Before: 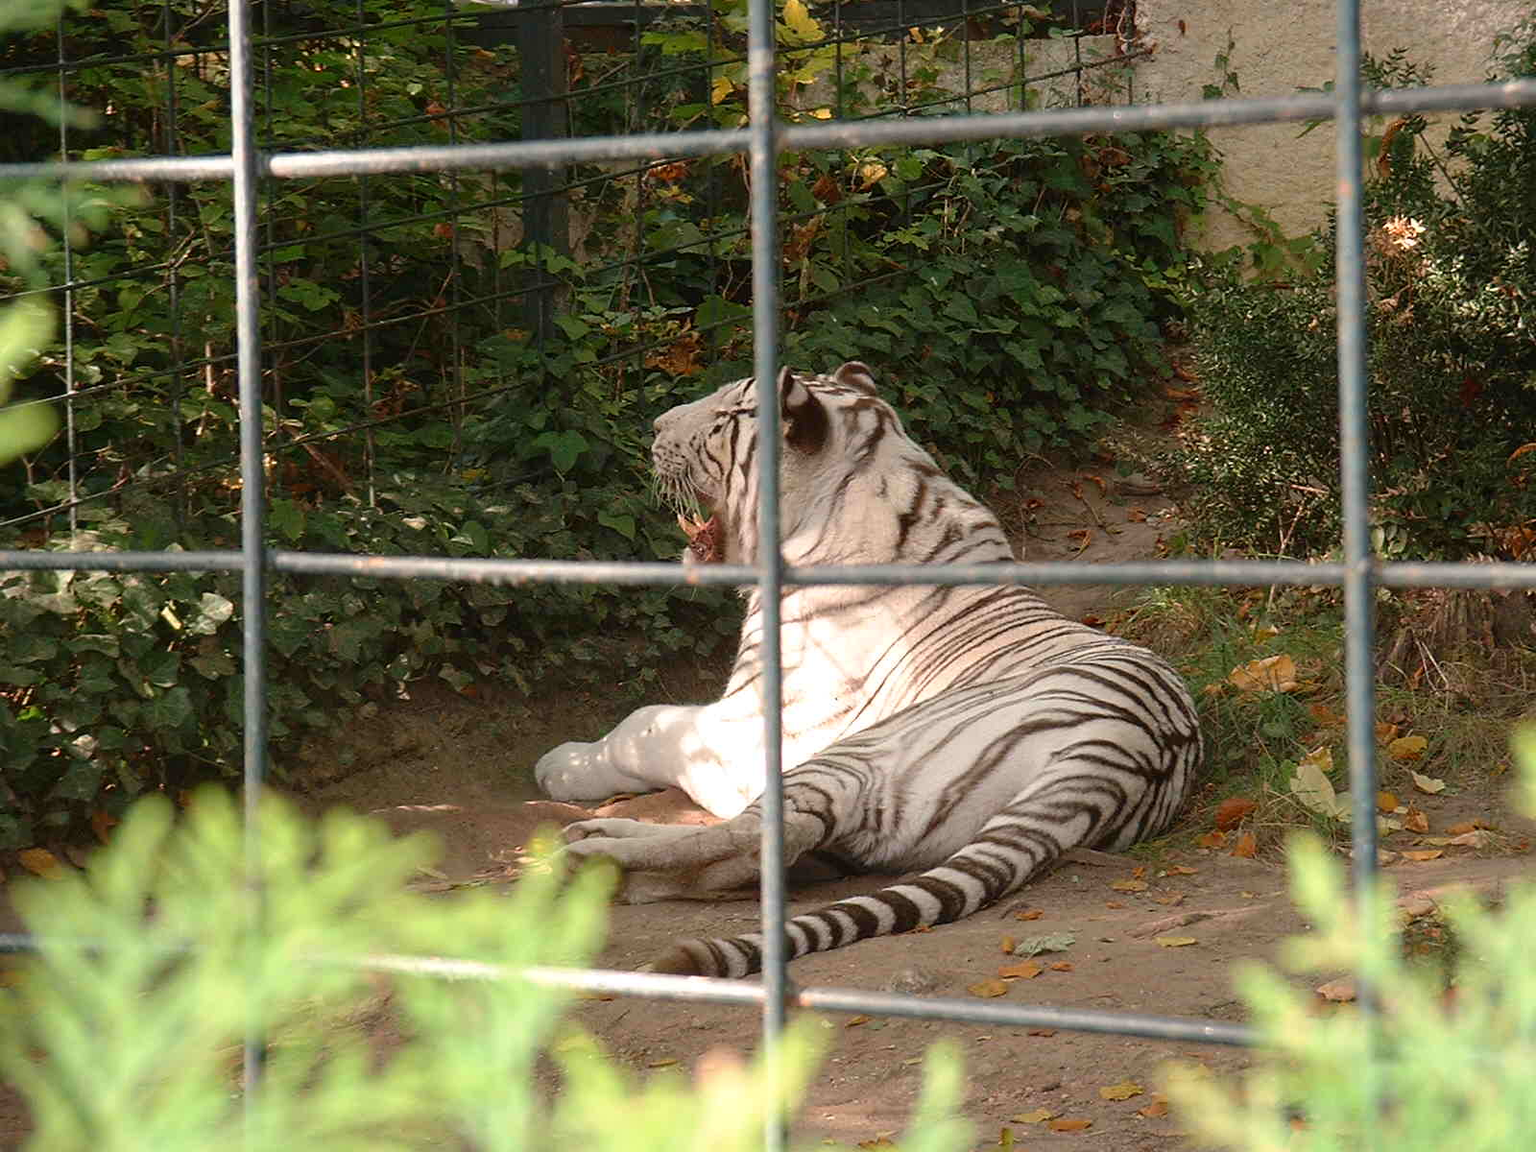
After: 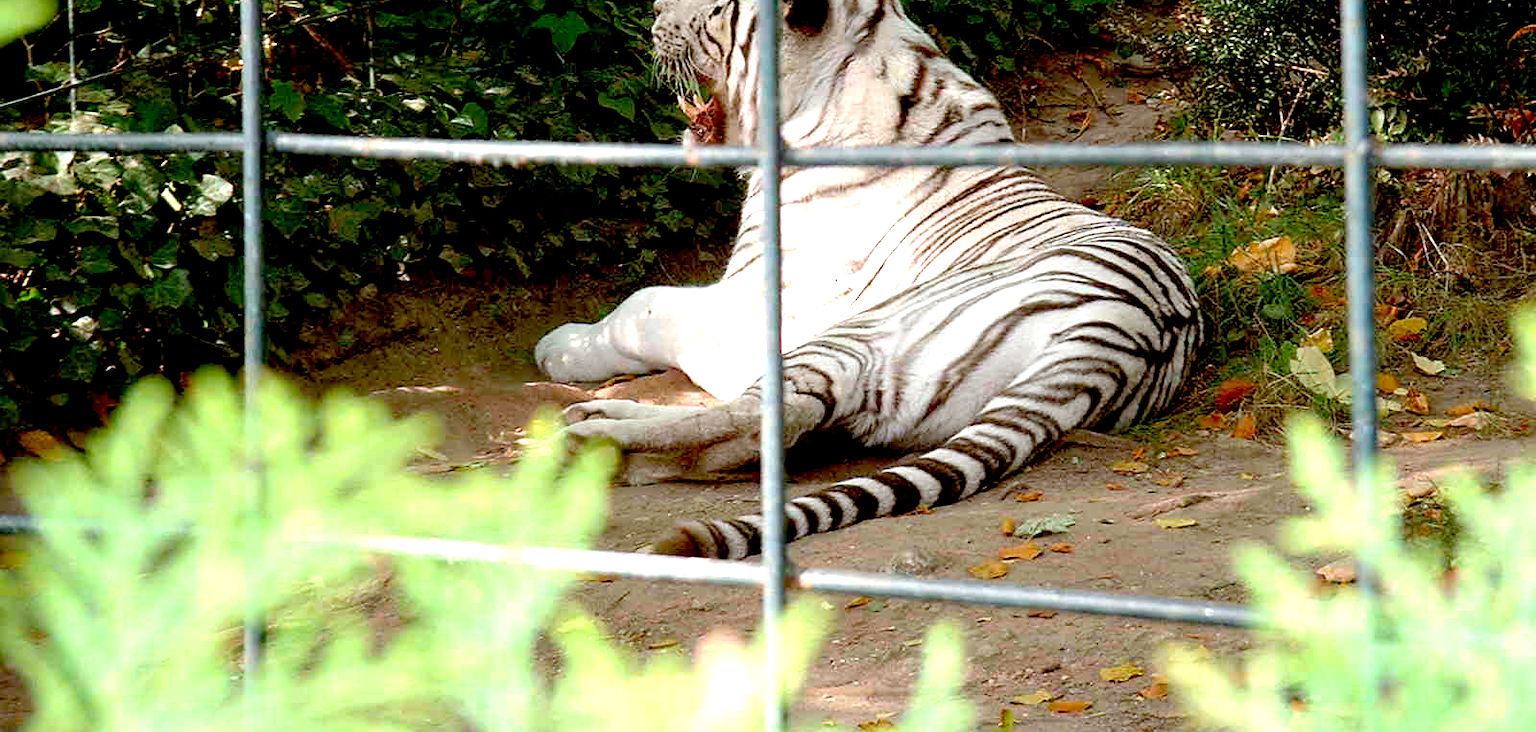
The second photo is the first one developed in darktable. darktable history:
color calibration: illuminant Planckian (black body), x 0.368, y 0.36, temperature 4276.26 K, saturation algorithm version 1 (2020)
exposure: black level correction 0.03, exposure -0.077 EV, compensate highlight preservation false
crop and rotate: top 36.363%
levels: levels [0, 0.394, 0.787]
